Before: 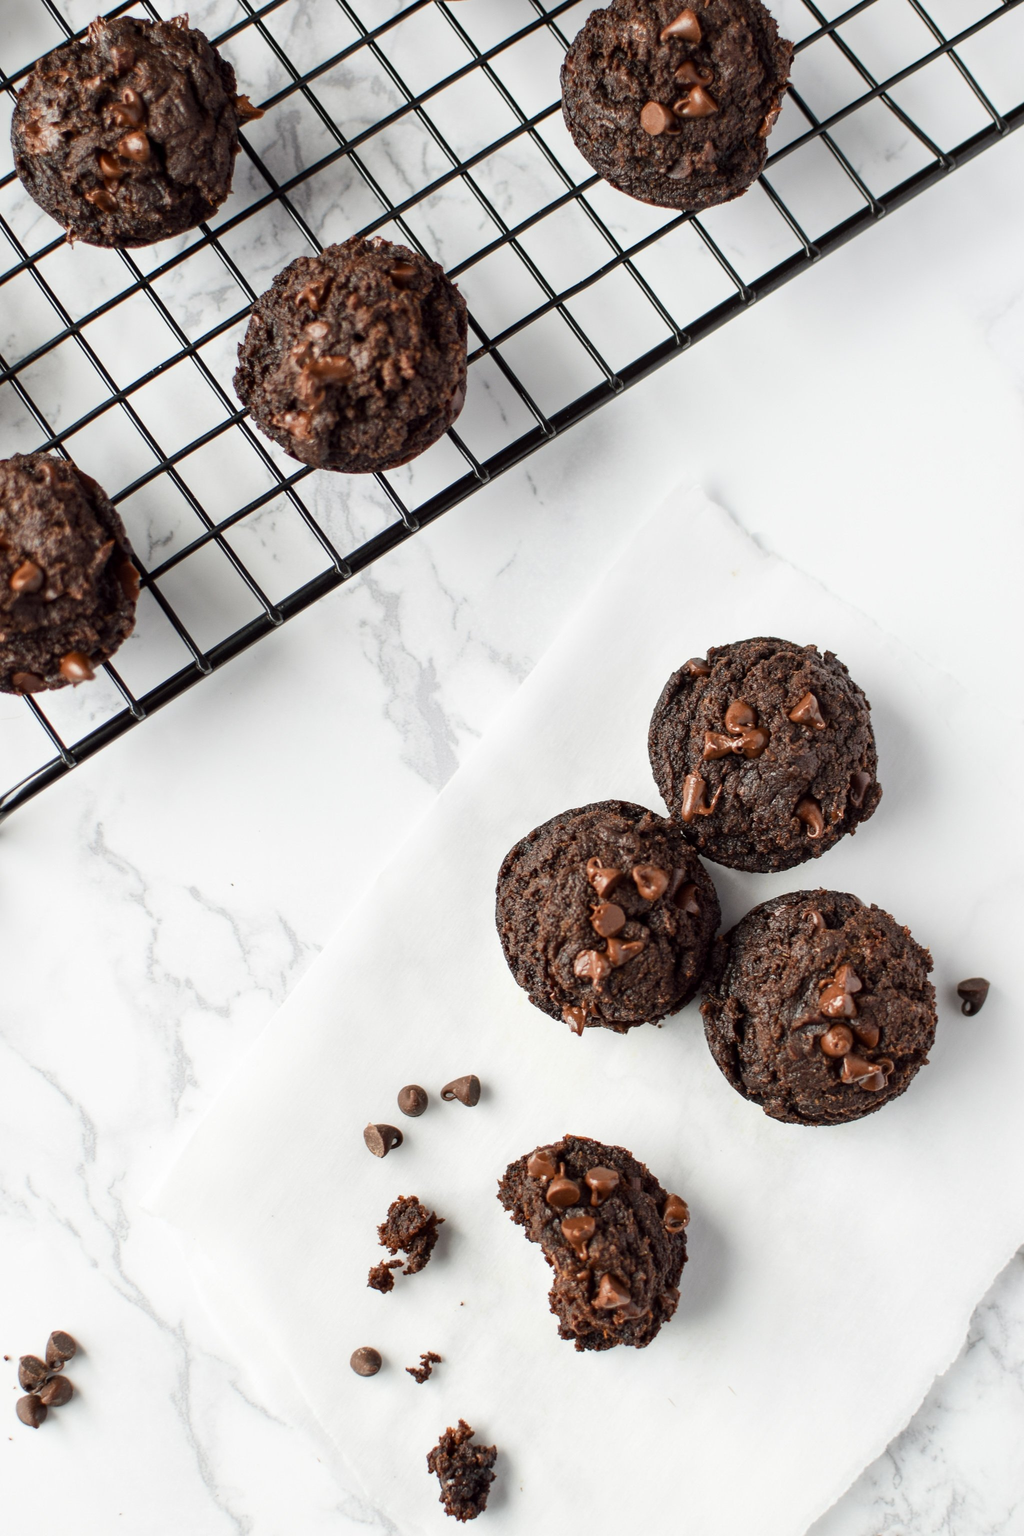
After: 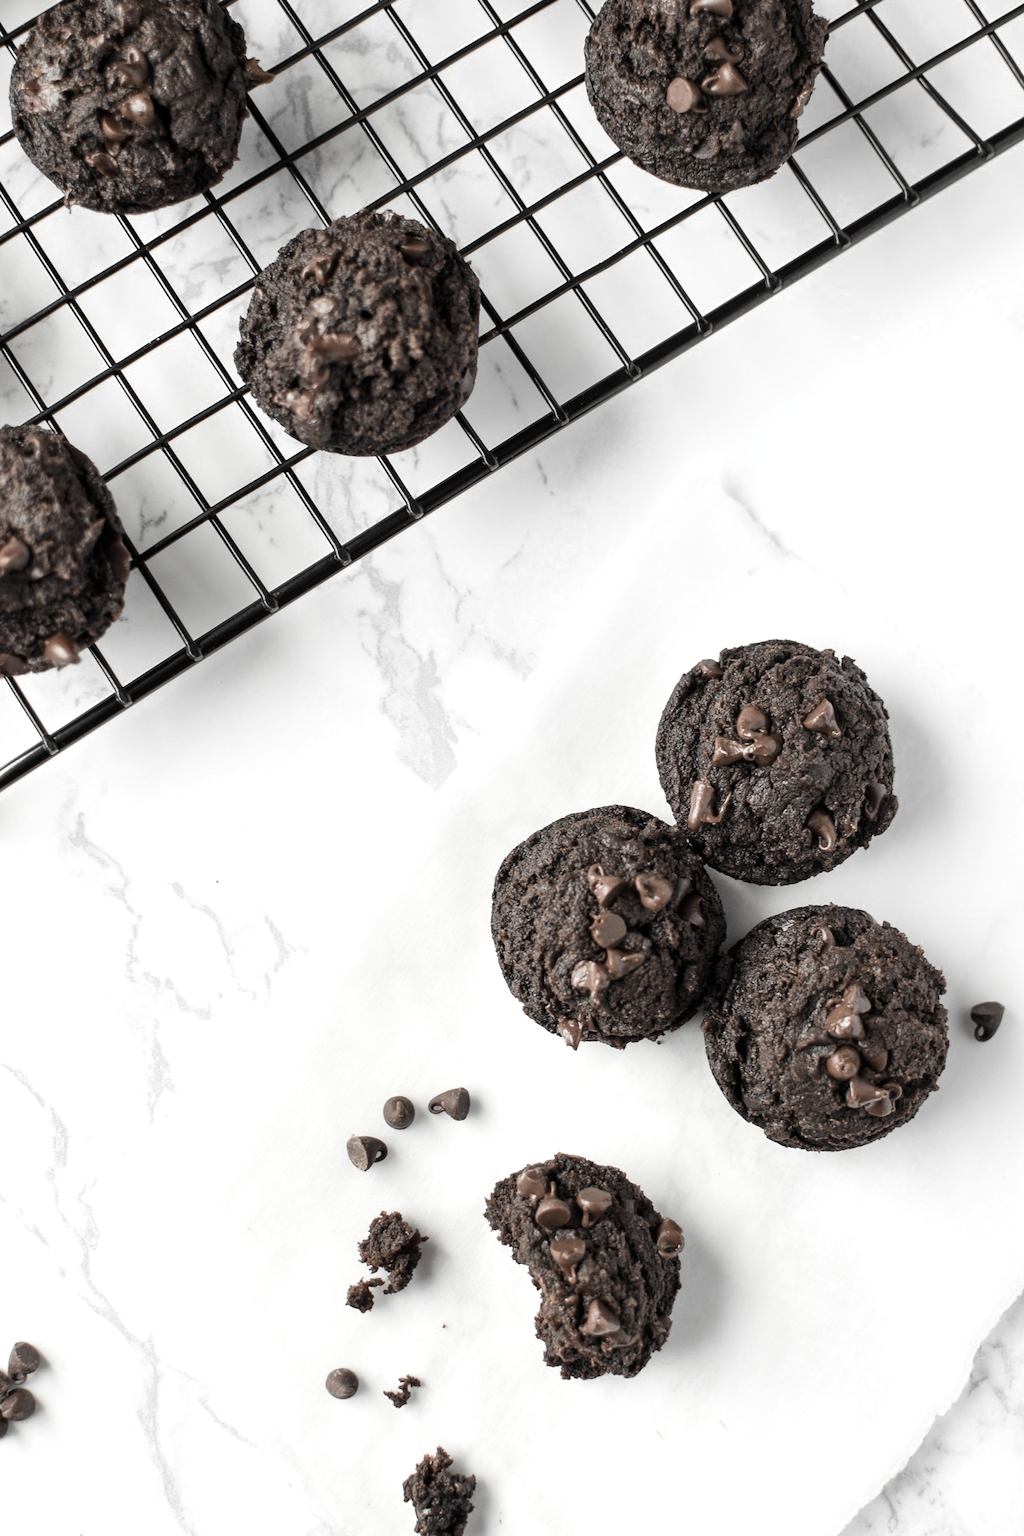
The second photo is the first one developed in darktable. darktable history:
exposure: exposure 0.2 EV, compensate highlight preservation false
crop and rotate: angle -1.69°
color zones: curves: ch0 [(0, 0.613) (0.01, 0.613) (0.245, 0.448) (0.498, 0.529) (0.642, 0.665) (0.879, 0.777) (0.99, 0.613)]; ch1 [(0, 0.035) (0.121, 0.189) (0.259, 0.197) (0.415, 0.061) (0.589, 0.022) (0.732, 0.022) (0.857, 0.026) (0.991, 0.053)]
